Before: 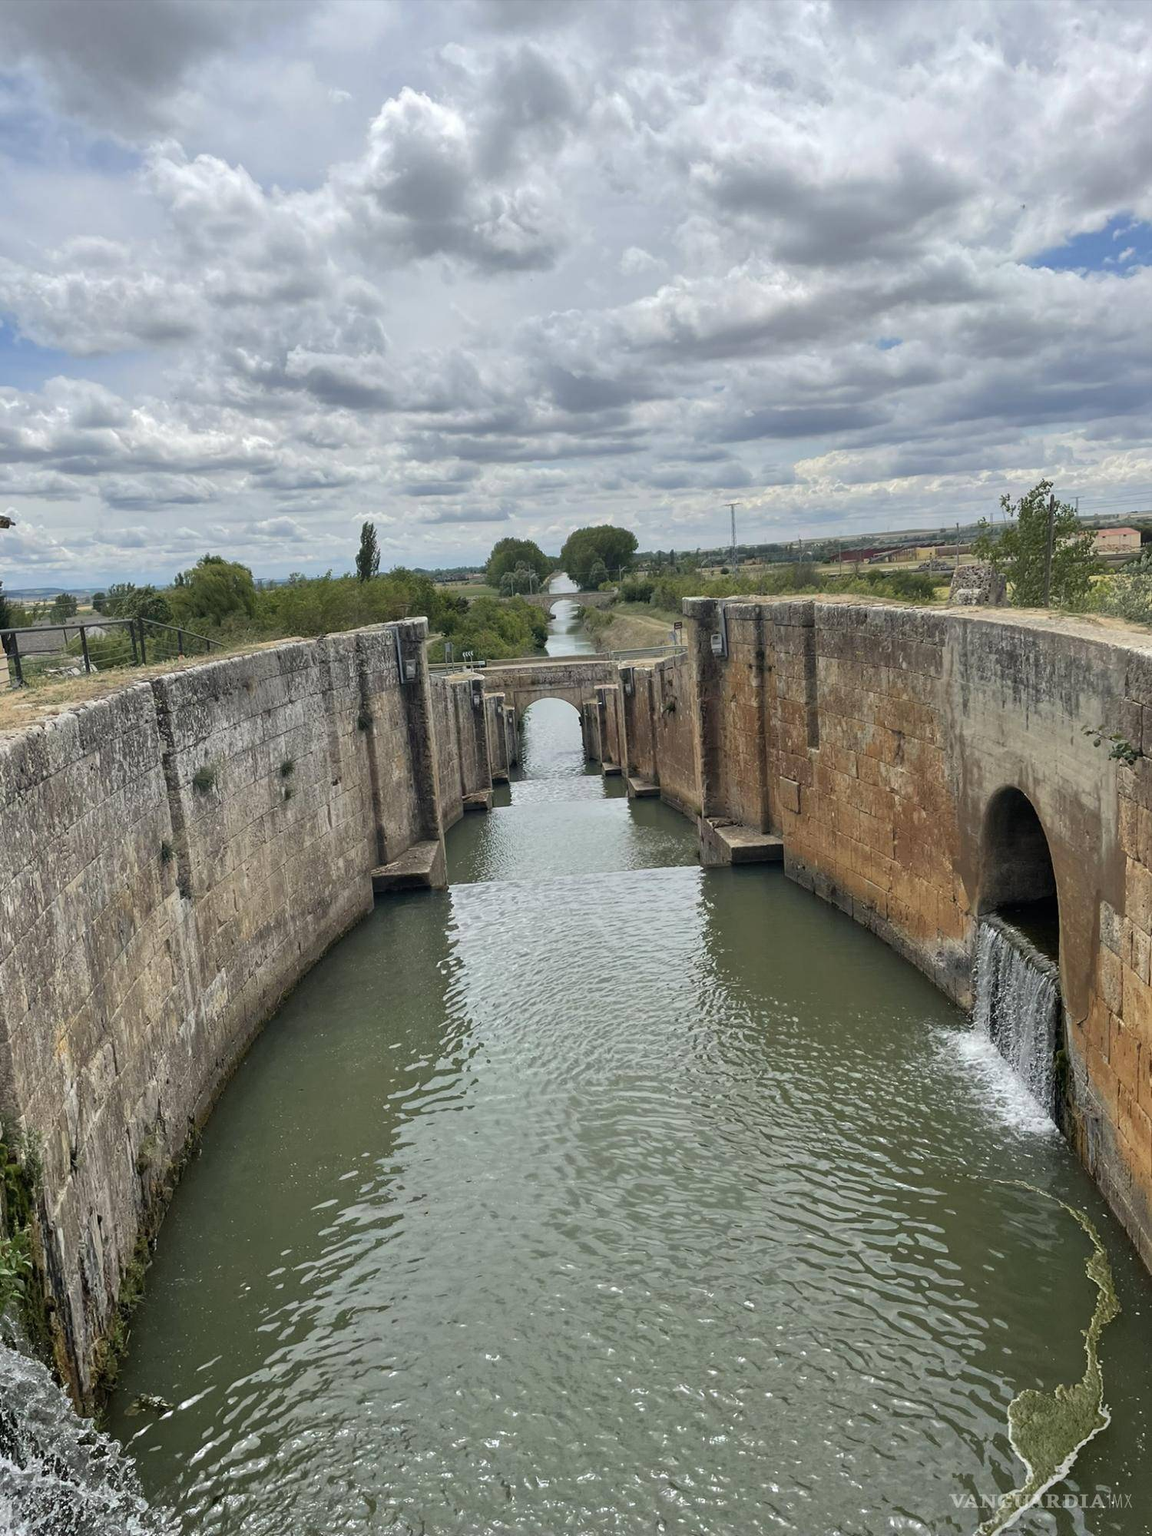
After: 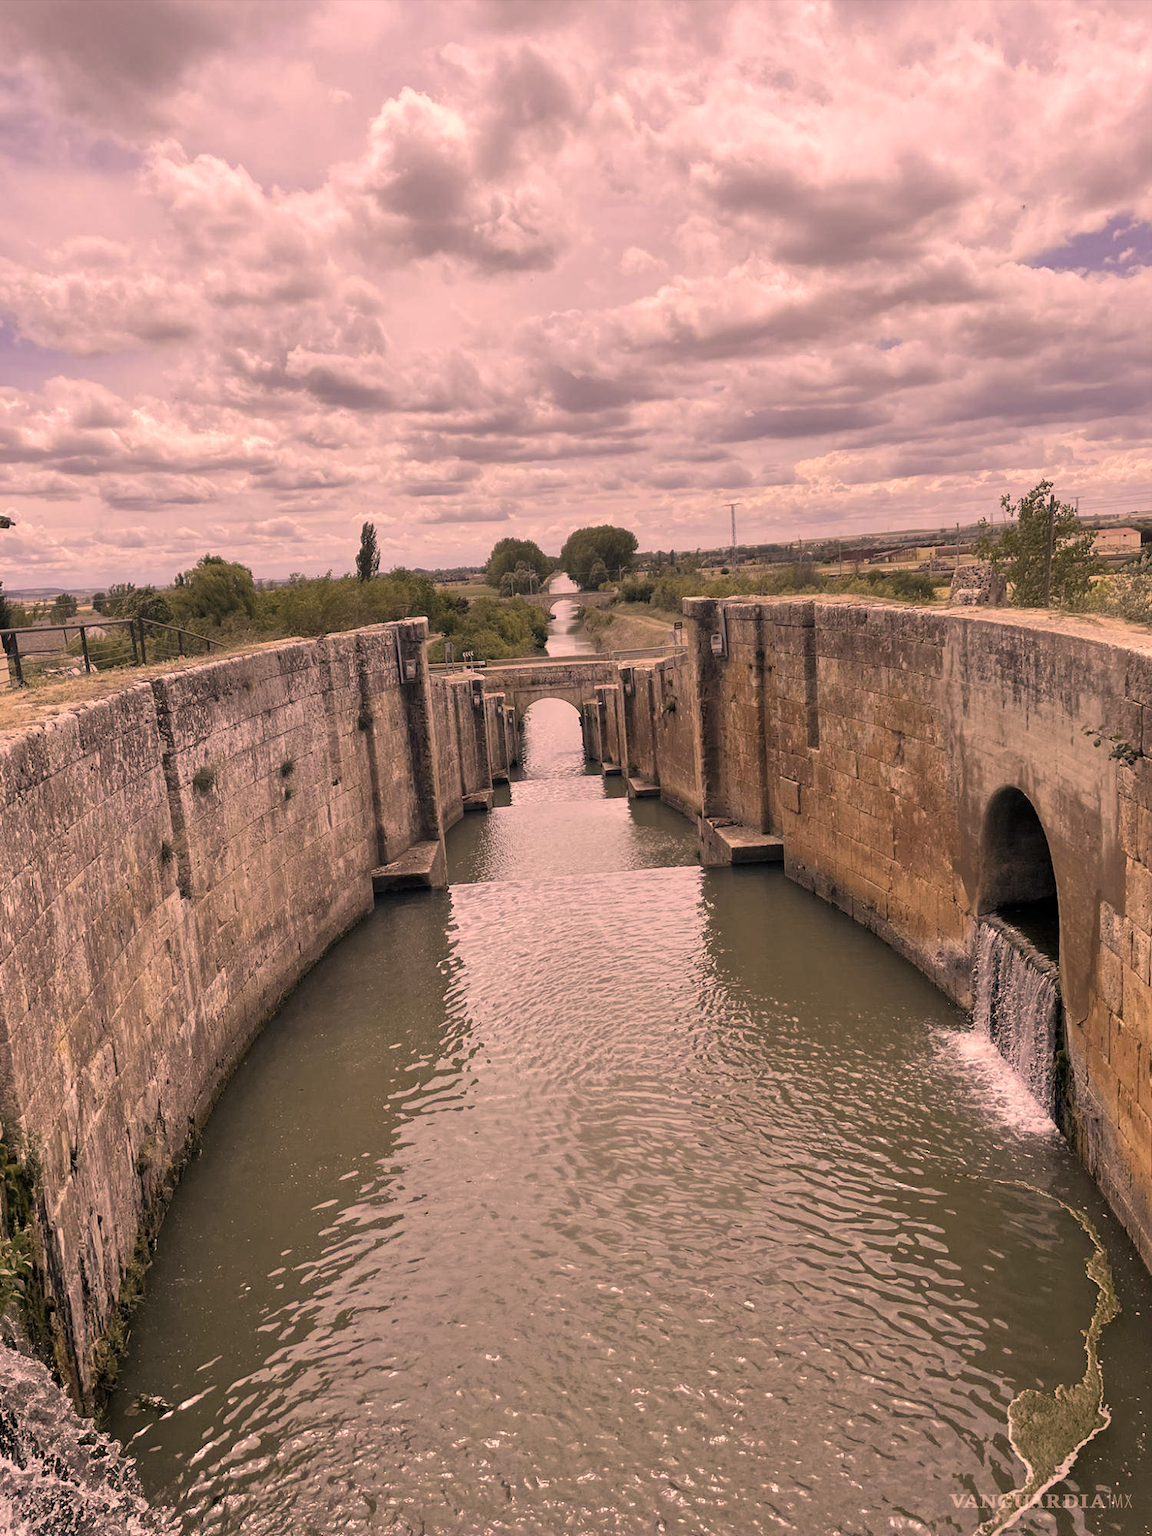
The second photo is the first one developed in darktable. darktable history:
white balance: red 0.954, blue 1.079
levels: mode automatic, black 0.023%, white 99.97%, levels [0.062, 0.494, 0.925]
color correction: highlights a* 40, highlights b* 40, saturation 0.69
